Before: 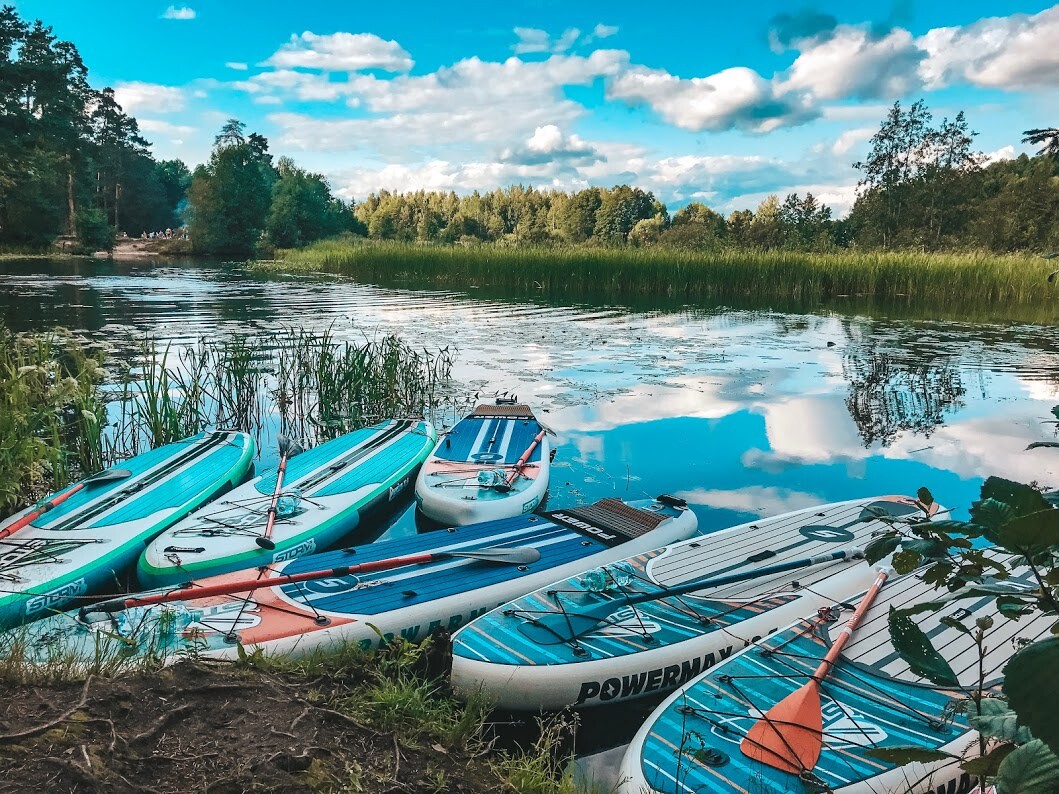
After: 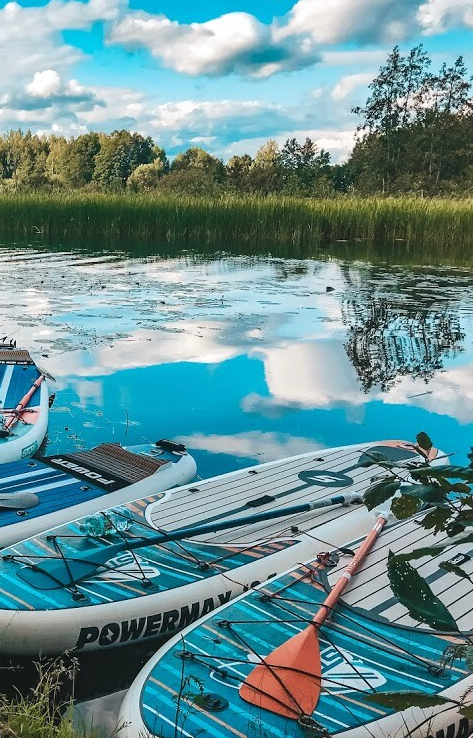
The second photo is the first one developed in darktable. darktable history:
crop: left 47.396%, top 6.963%, right 7.924%
